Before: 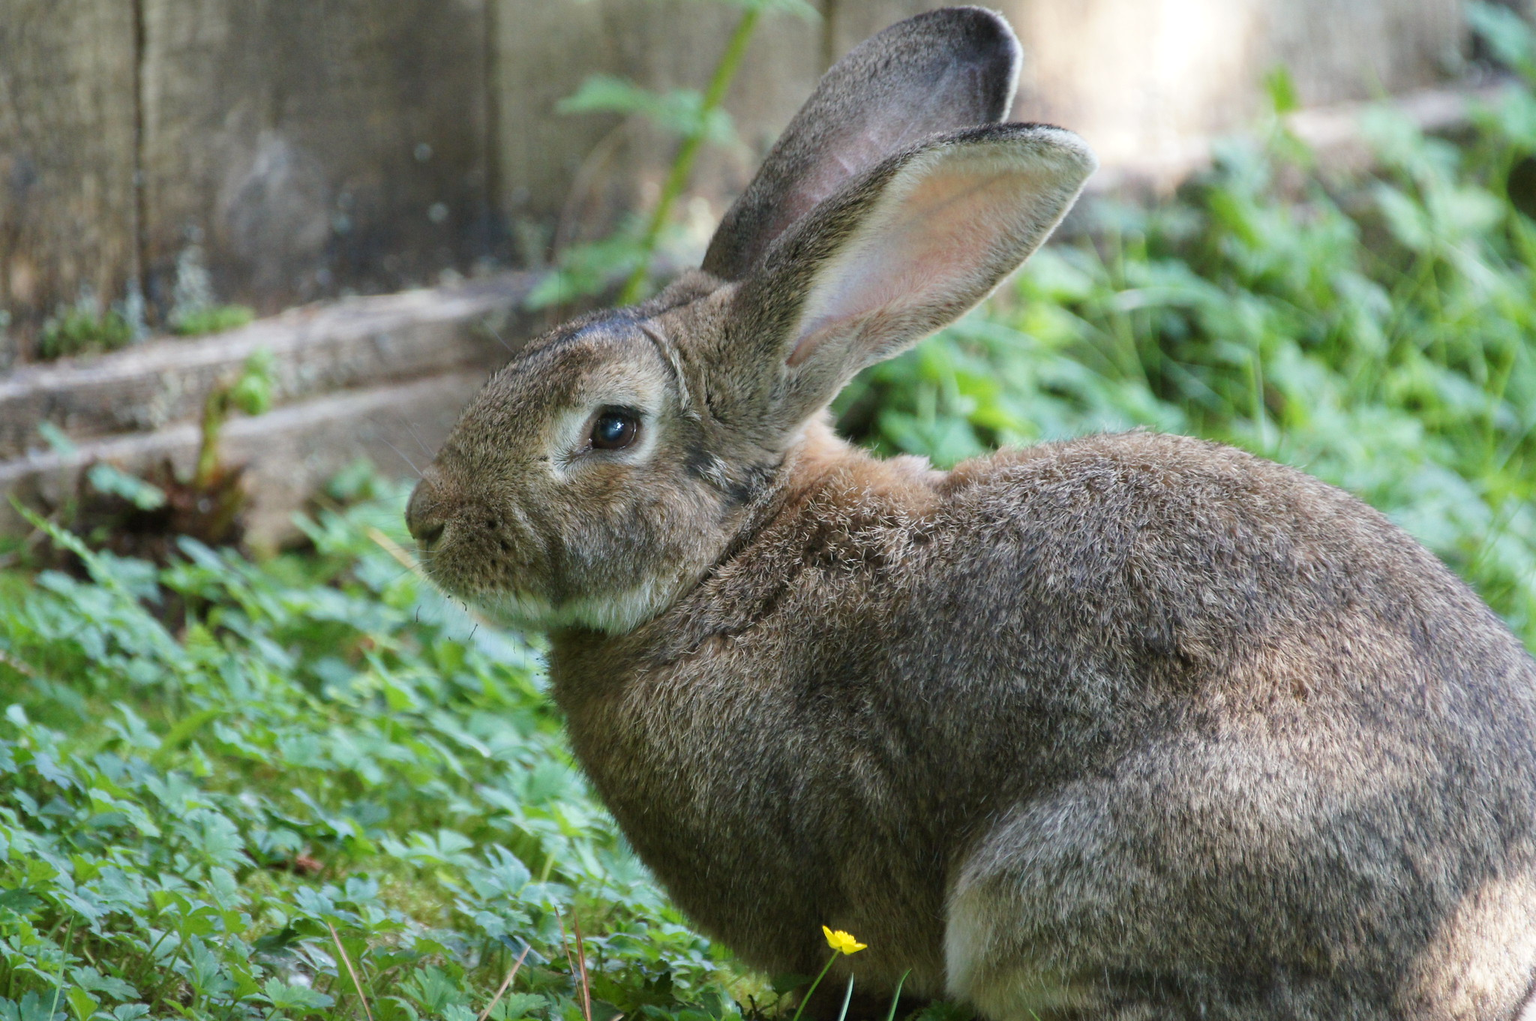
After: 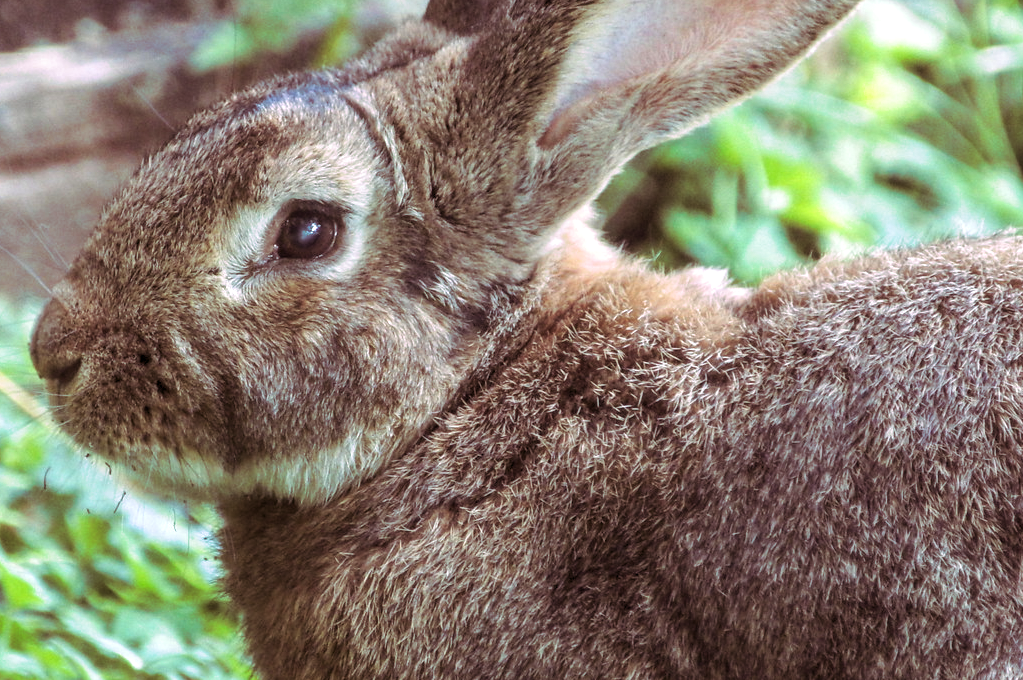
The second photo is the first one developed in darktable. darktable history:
local contrast: highlights 0%, shadows 0%, detail 133%
split-toning: highlights › hue 298.8°, highlights › saturation 0.73, compress 41.76%
levels: levels [0, 0.43, 0.859]
crop: left 25%, top 25%, right 25%, bottom 25%
